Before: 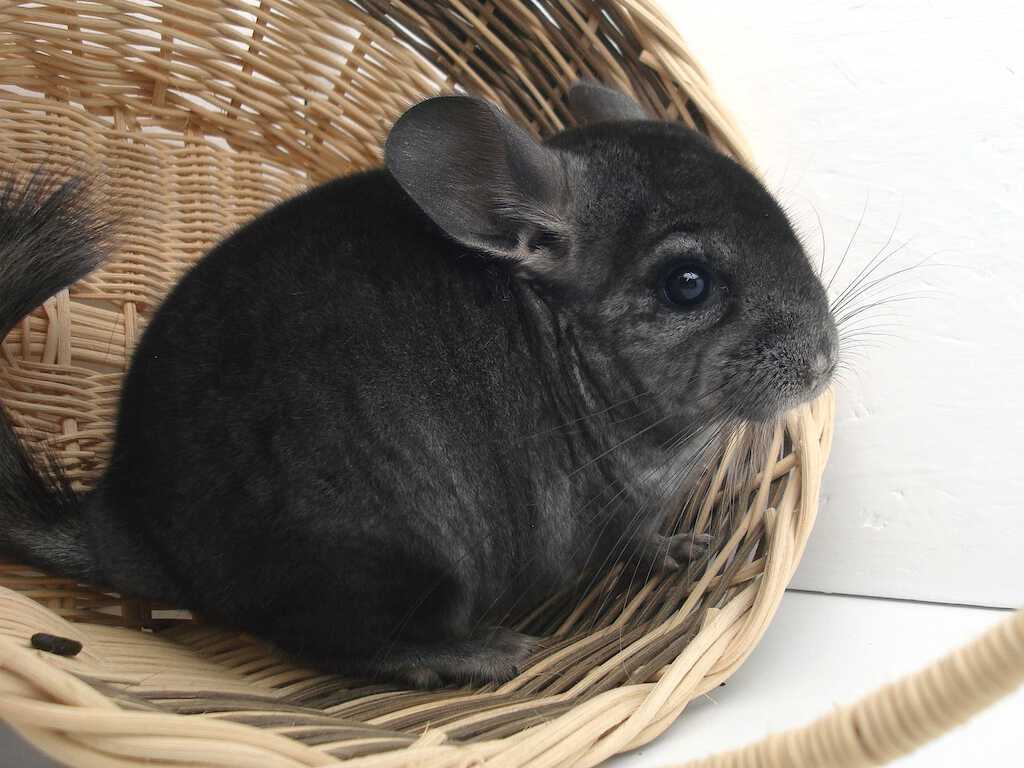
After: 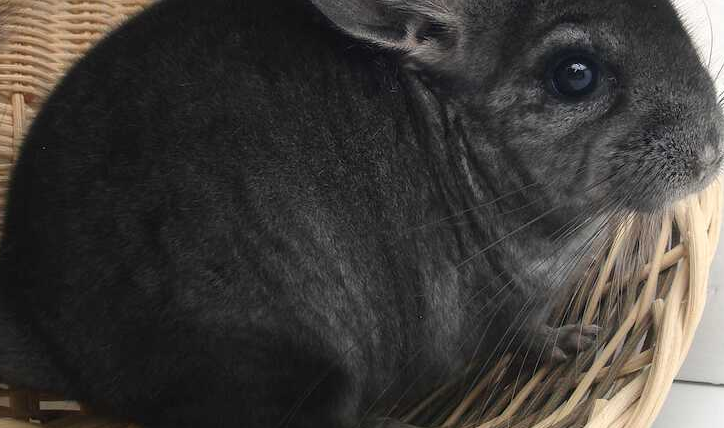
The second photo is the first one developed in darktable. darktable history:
crop: left 10.993%, top 27.239%, right 18.243%, bottom 17%
